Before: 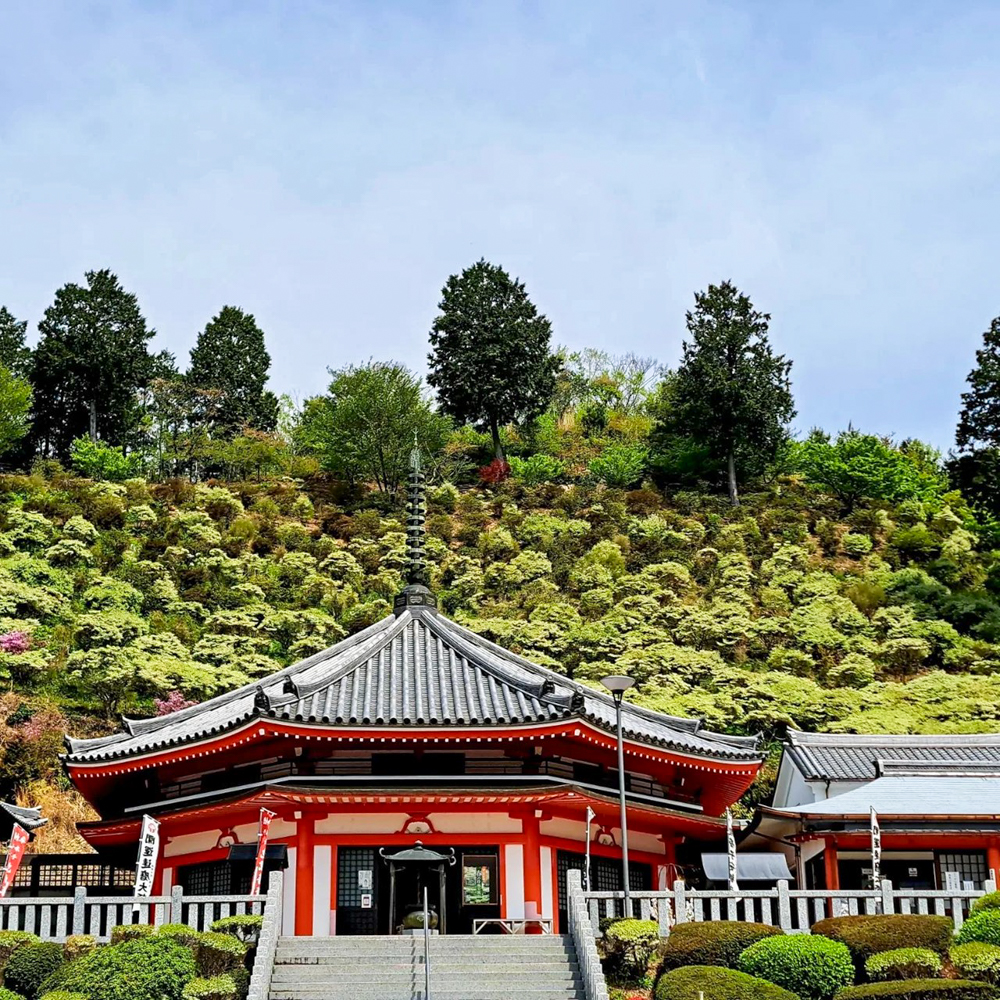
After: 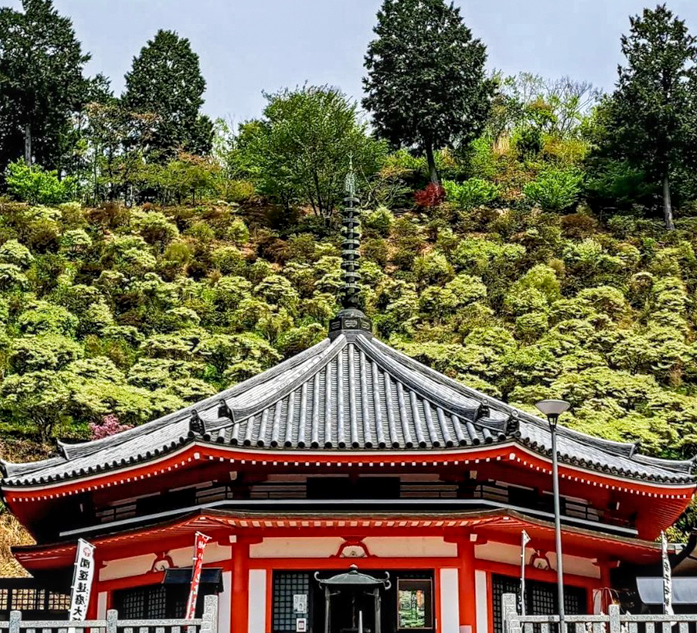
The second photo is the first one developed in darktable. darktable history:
crop: left 6.517%, top 27.659%, right 23.776%, bottom 8.979%
local contrast: on, module defaults
